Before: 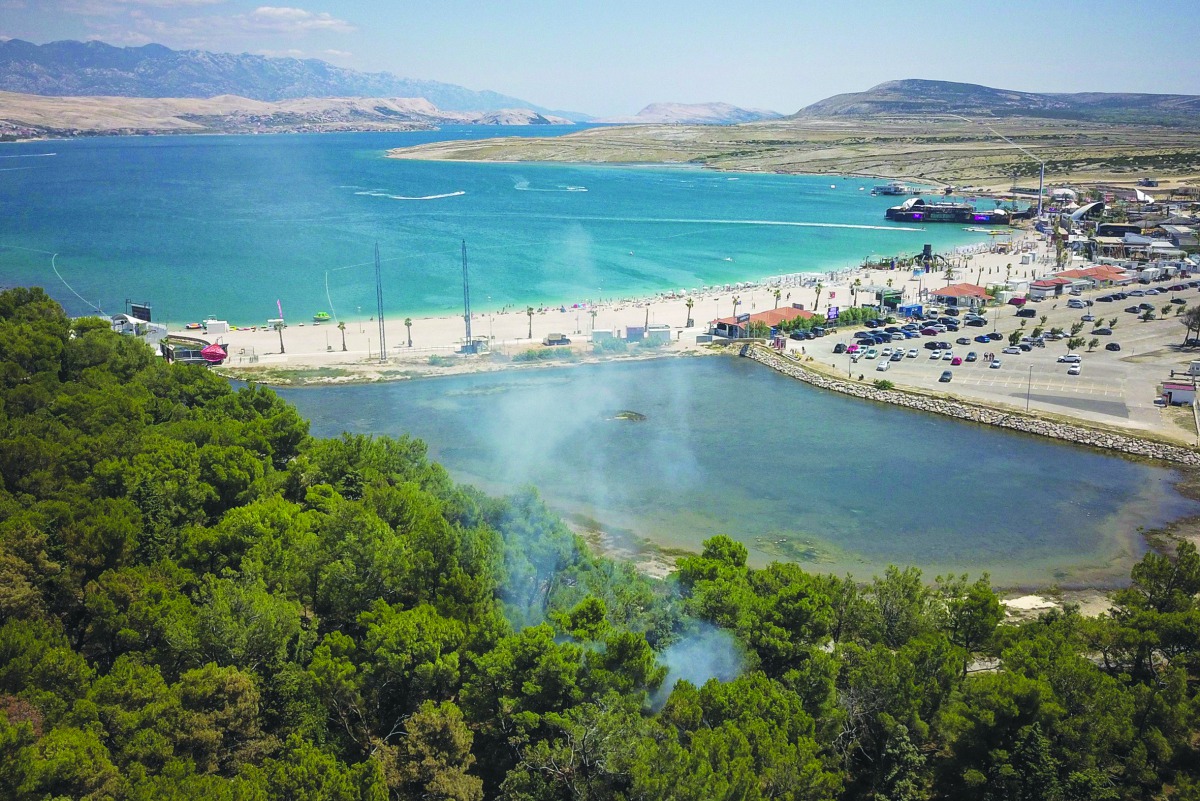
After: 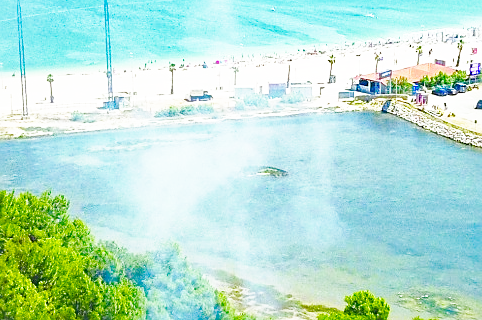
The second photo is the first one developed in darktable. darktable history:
crop: left 29.851%, top 30.499%, right 29.964%, bottom 29.539%
shadows and highlights: on, module defaults
color balance rgb: perceptual saturation grading › global saturation 20%, perceptual saturation grading › highlights -25.02%, perceptual saturation grading › shadows 49.23%, contrast -10.017%
base curve: curves: ch0 [(0, 0) (0.007, 0.004) (0.027, 0.03) (0.046, 0.07) (0.207, 0.54) (0.442, 0.872) (0.673, 0.972) (1, 1)], preserve colors none
exposure: exposure 0.472 EV, compensate exposure bias true, compensate highlight preservation false
sharpen: on, module defaults
